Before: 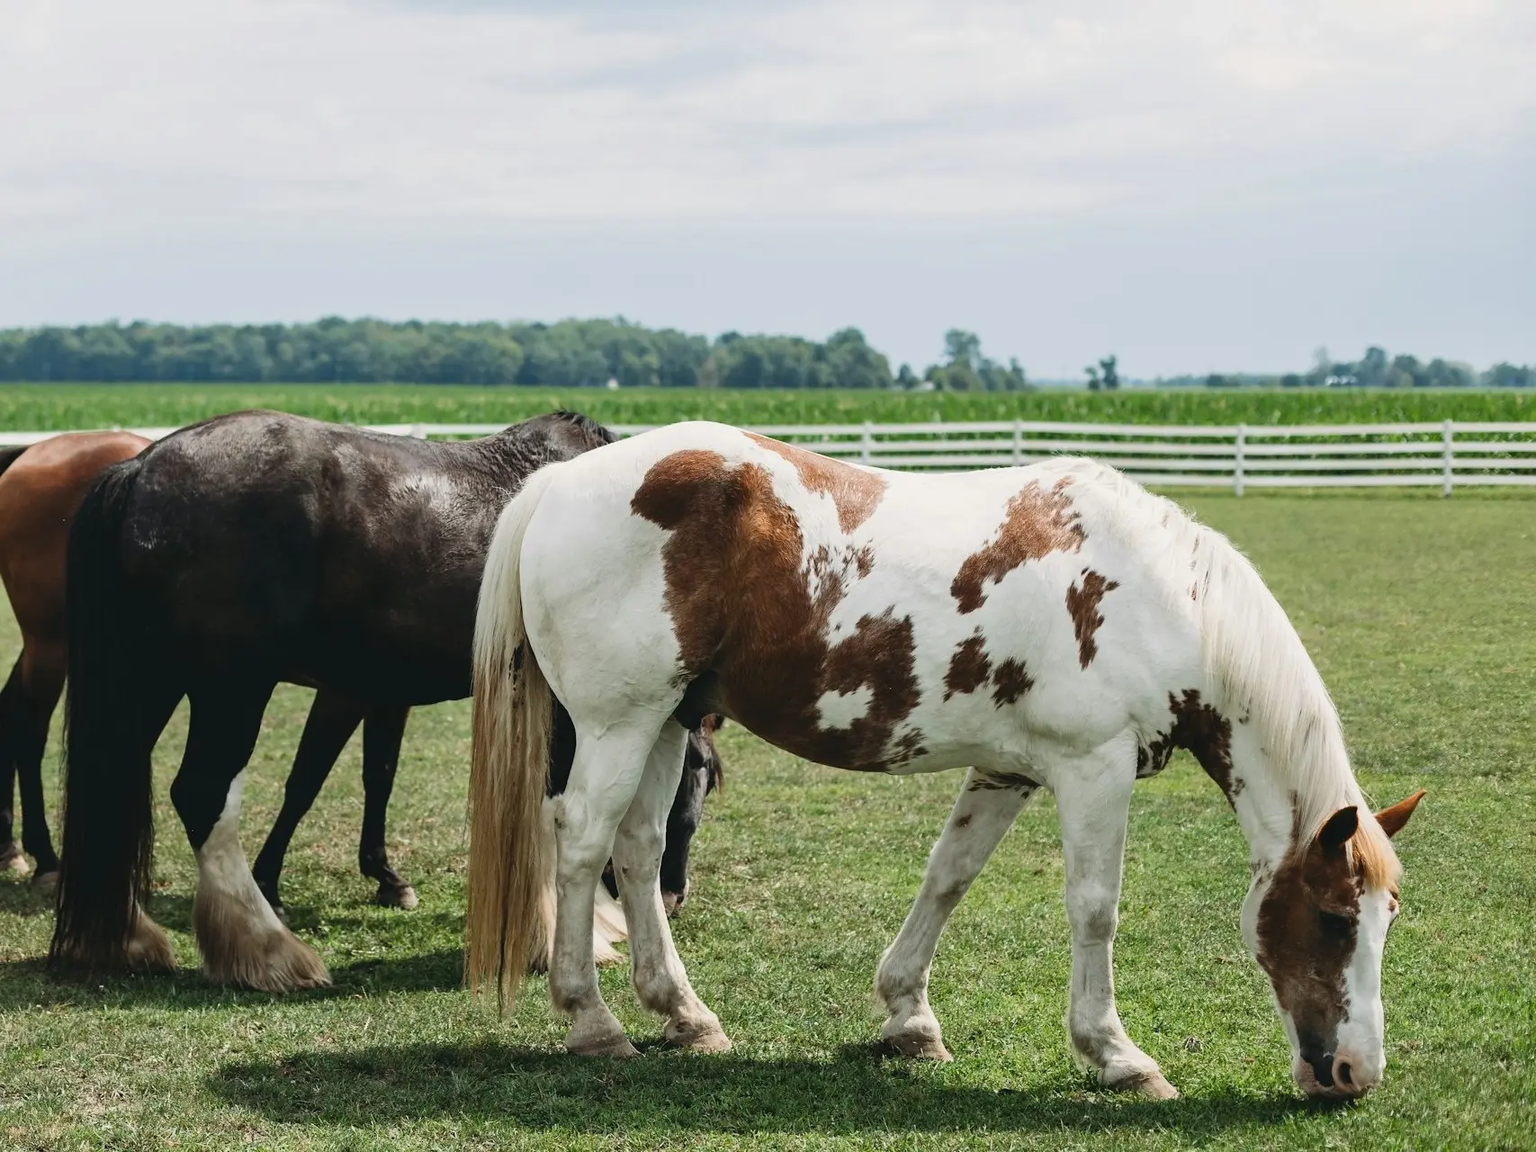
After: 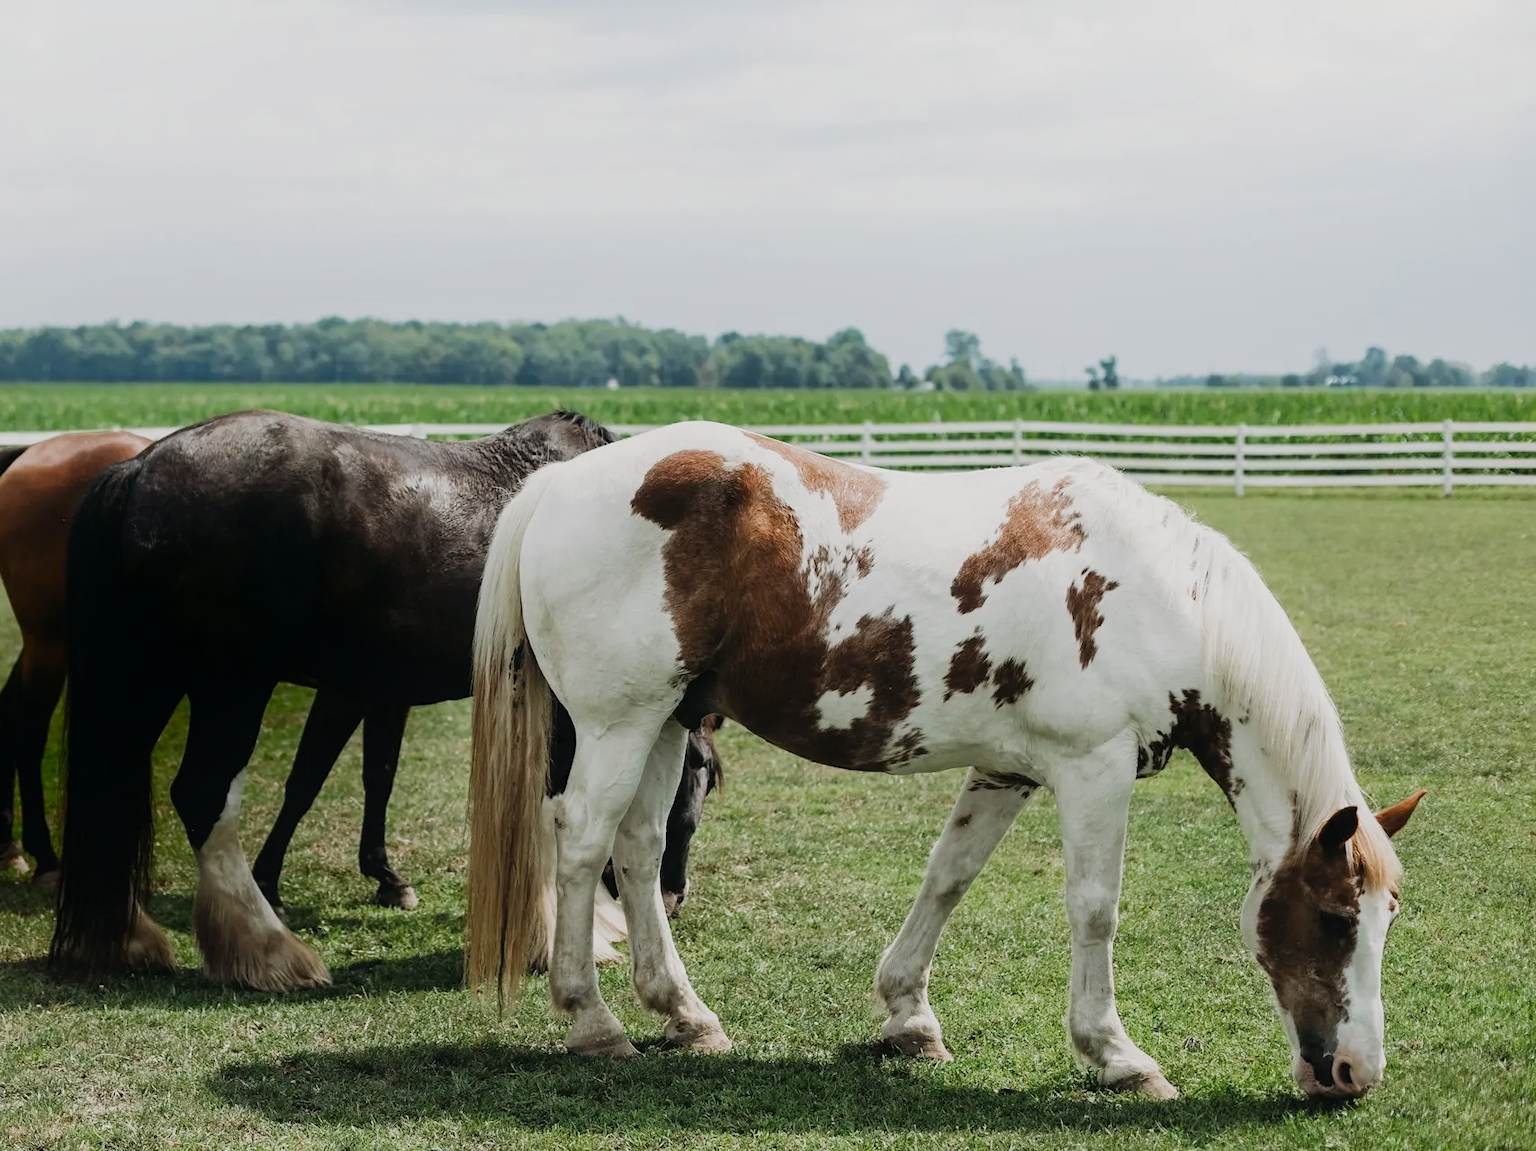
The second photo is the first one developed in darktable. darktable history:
filmic rgb: black relative exposure -9.64 EV, white relative exposure 3.03 EV, hardness 6.16, add noise in highlights 0, color science v3 (2019), use custom middle-gray values true, contrast in highlights soft
shadows and highlights: shadows -71.33, highlights 36.9, soften with gaussian
